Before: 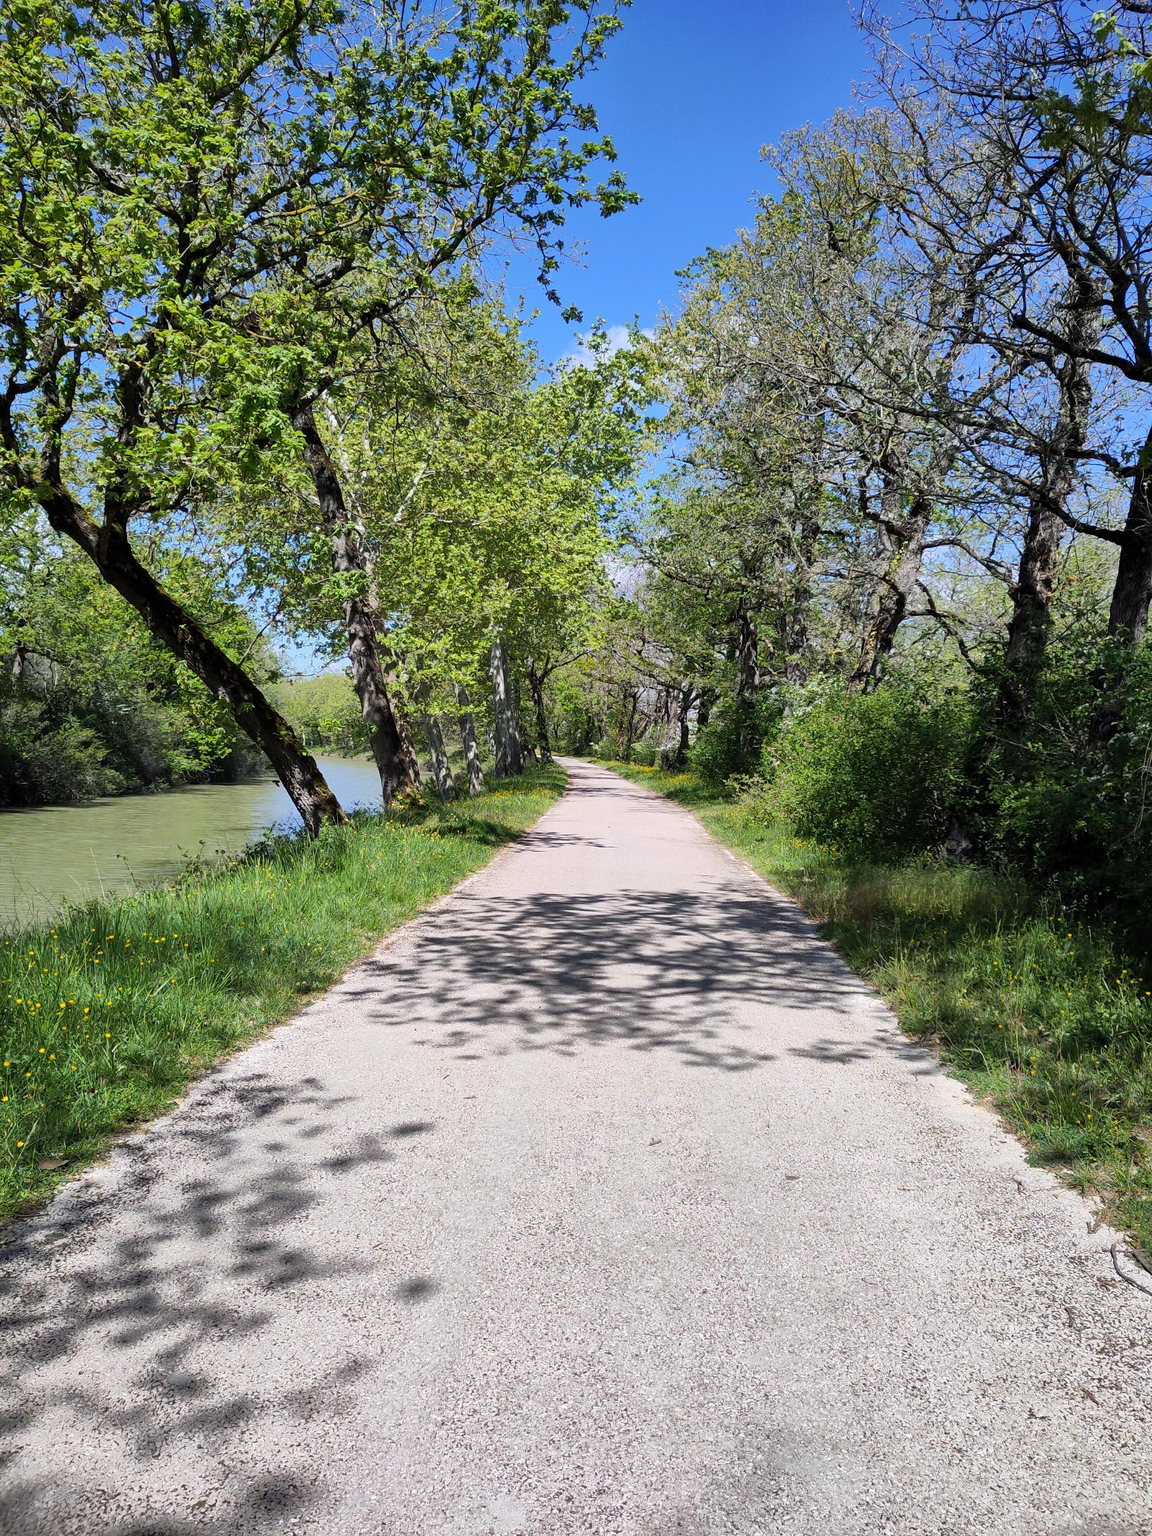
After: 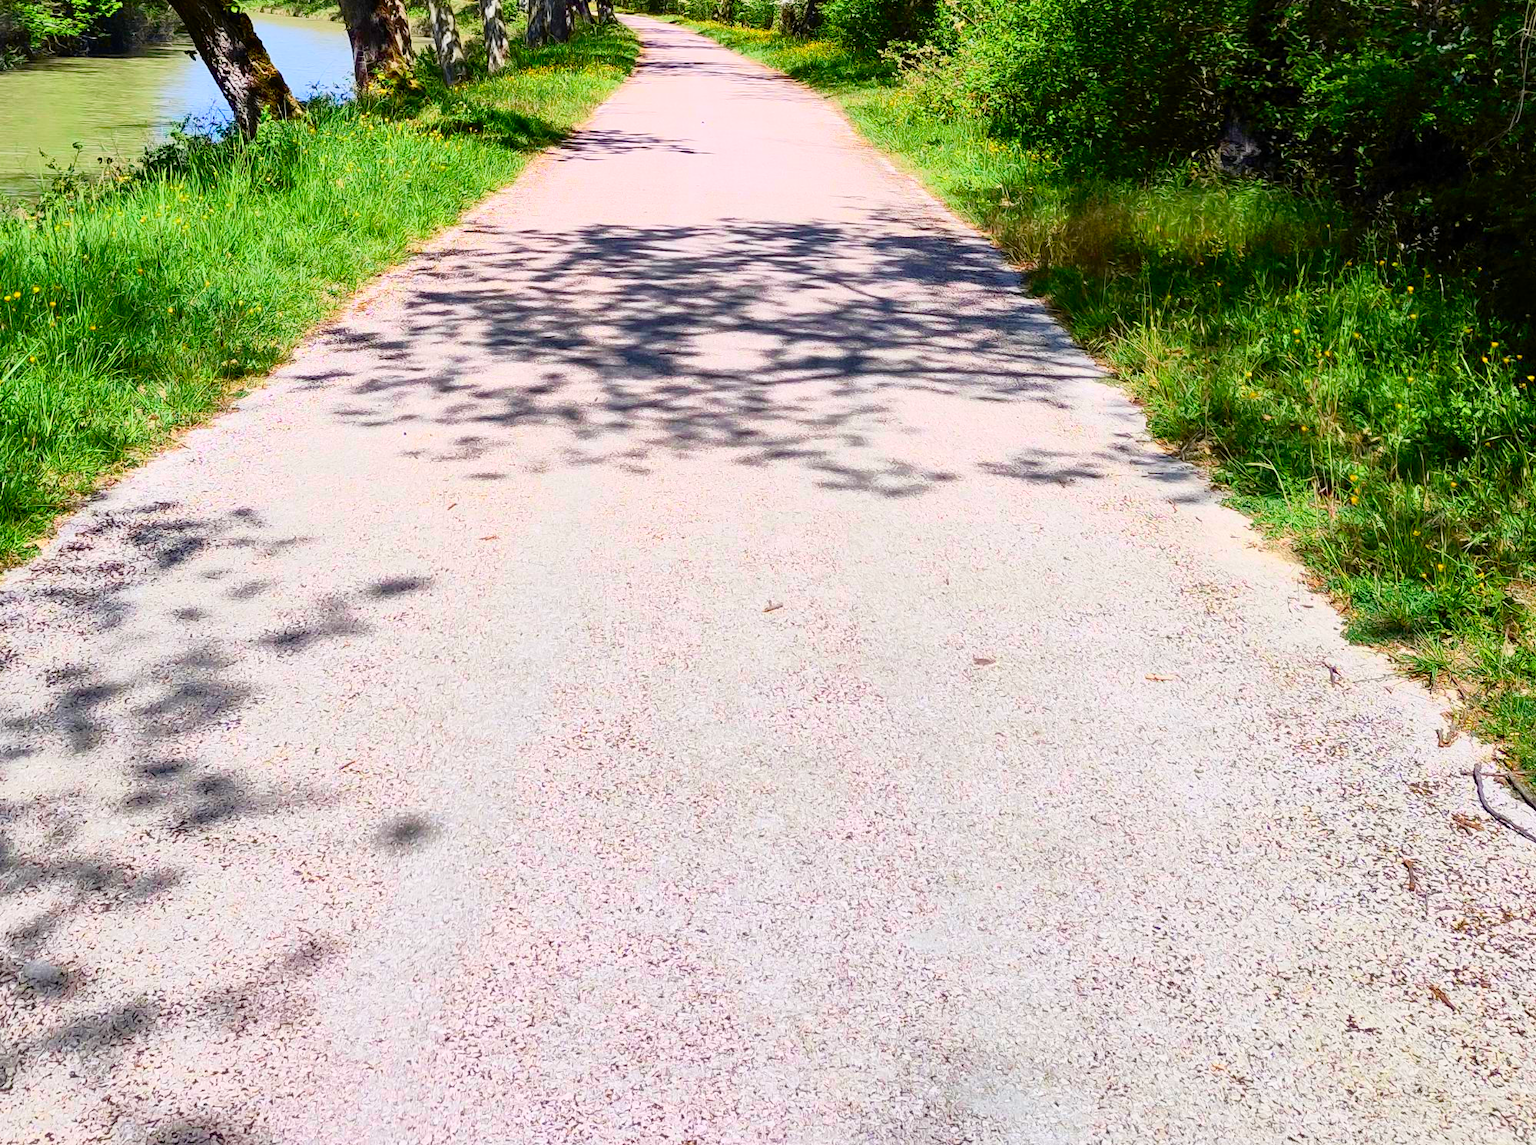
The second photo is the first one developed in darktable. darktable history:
color balance rgb: linear chroma grading › global chroma 0.861%, perceptual saturation grading › global saturation 20%, perceptual saturation grading › highlights -24.884%, perceptual saturation grading › shadows 50.1%, global vibrance 20%
tone curve: curves: ch0 [(0, 0) (0.091, 0.075) (0.389, 0.441) (0.696, 0.808) (0.844, 0.908) (0.909, 0.942) (1, 0.973)]; ch1 [(0, 0) (0.437, 0.404) (0.48, 0.486) (0.5, 0.5) (0.529, 0.556) (0.58, 0.606) (0.616, 0.654) (1, 1)]; ch2 [(0, 0) (0.442, 0.415) (0.5, 0.5) (0.535, 0.567) (0.585, 0.632) (1, 1)], color space Lab, independent channels, preserve colors none
crop and rotate: left 13.237%, top 48.689%, bottom 2.745%
